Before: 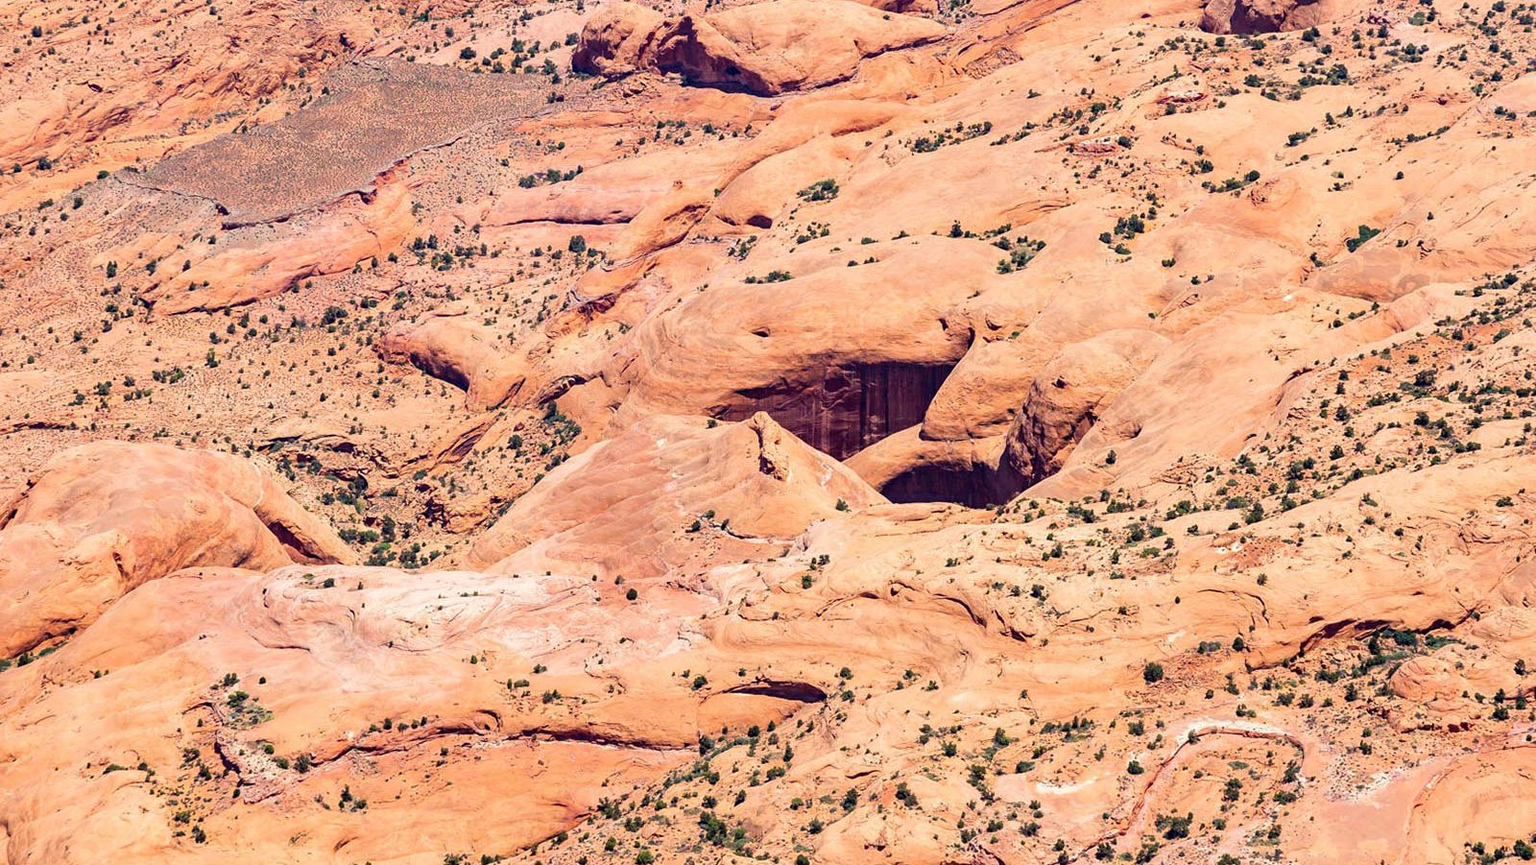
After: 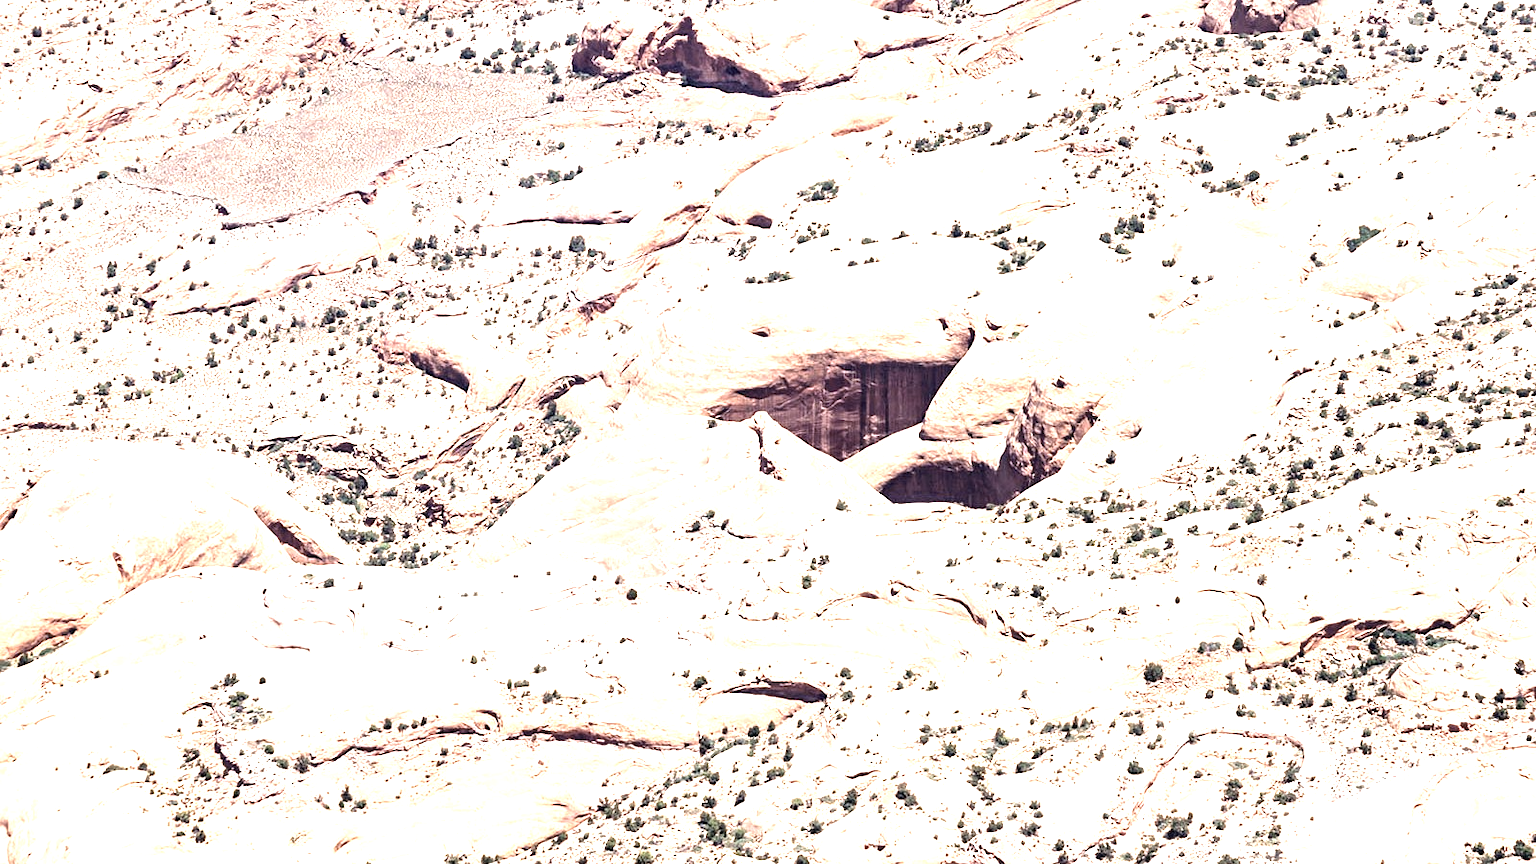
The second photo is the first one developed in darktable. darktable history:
color correction: highlights b* 0.027, saturation 0.473
exposure: black level correction 0, exposure 1.661 EV, compensate exposure bias true, compensate highlight preservation false
